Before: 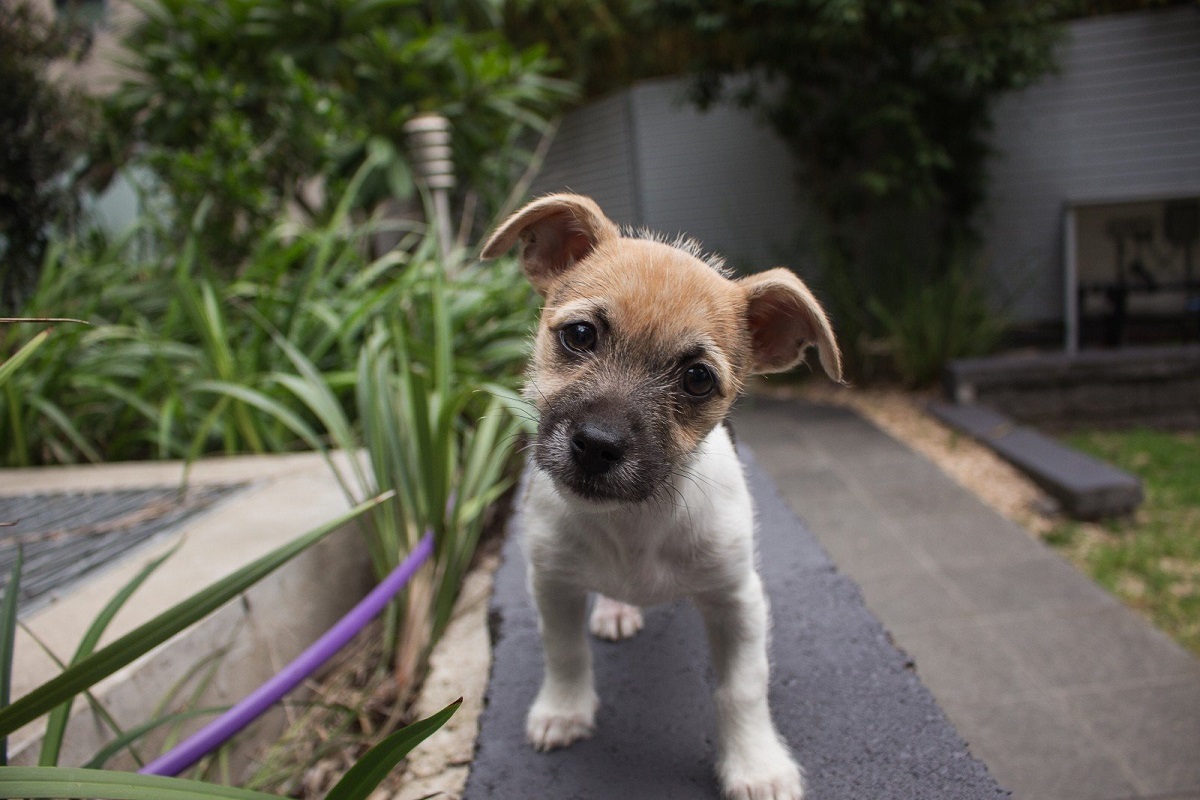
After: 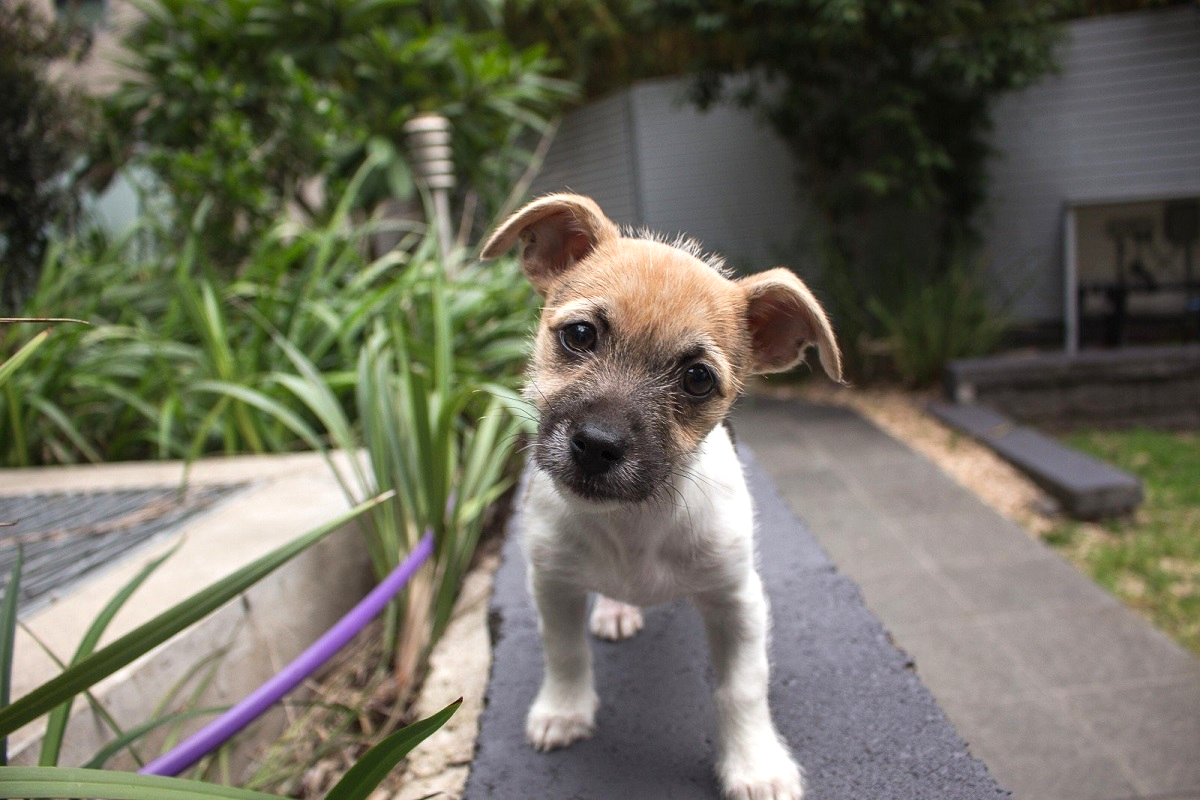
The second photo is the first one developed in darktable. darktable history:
exposure: exposure 0.508 EV, compensate highlight preservation false
